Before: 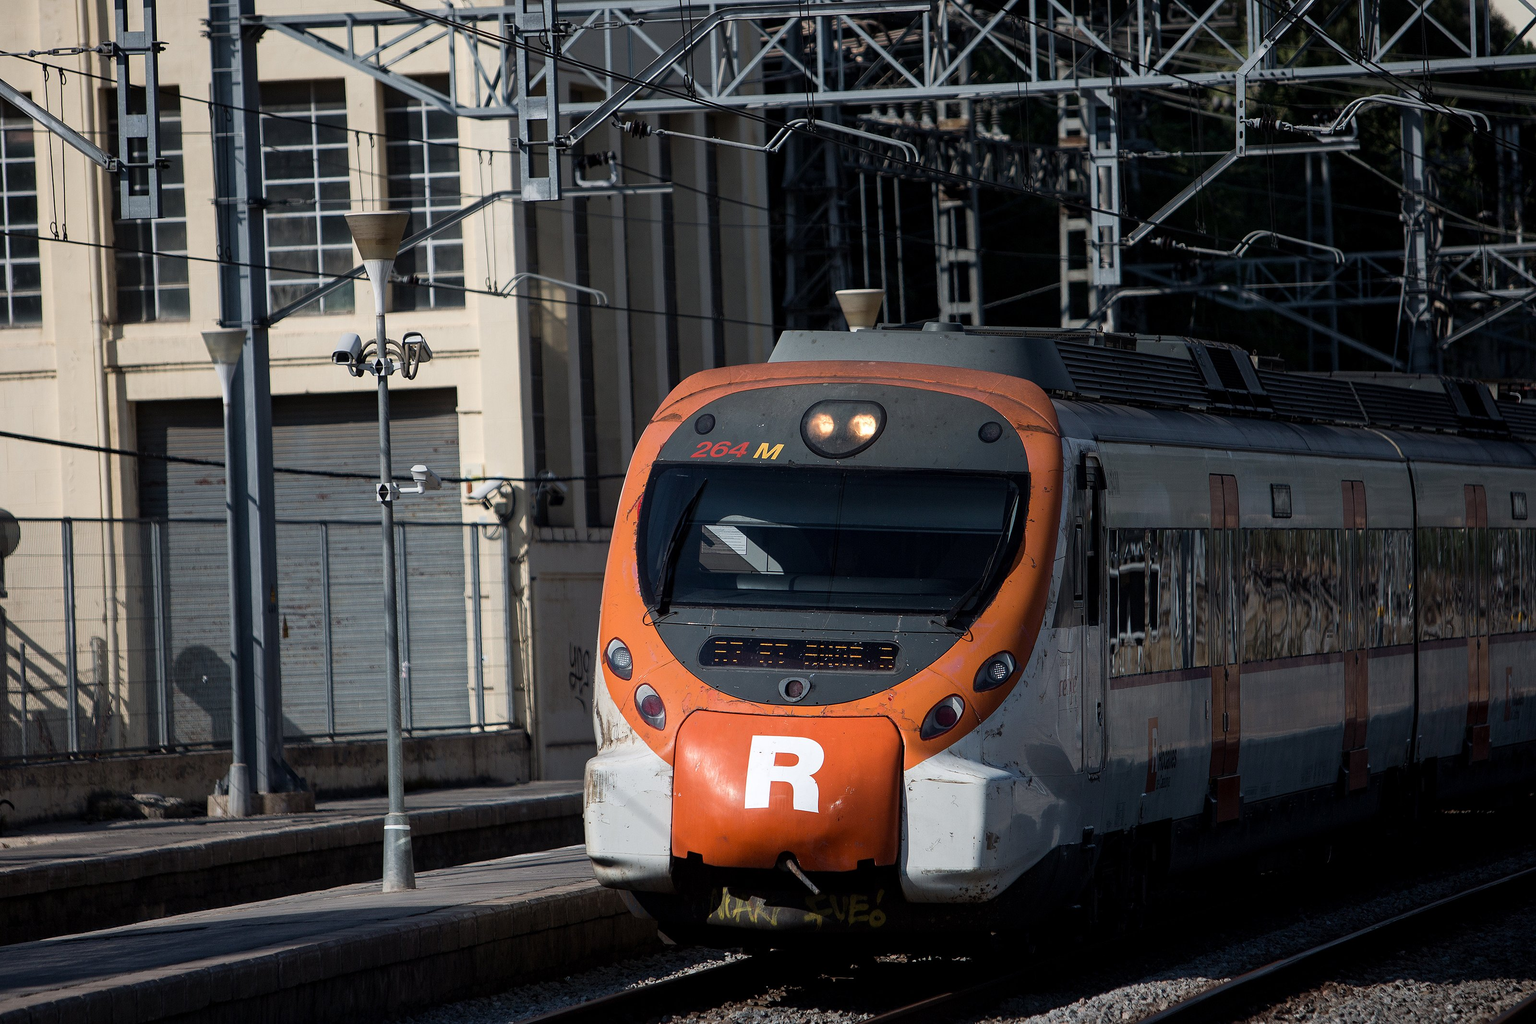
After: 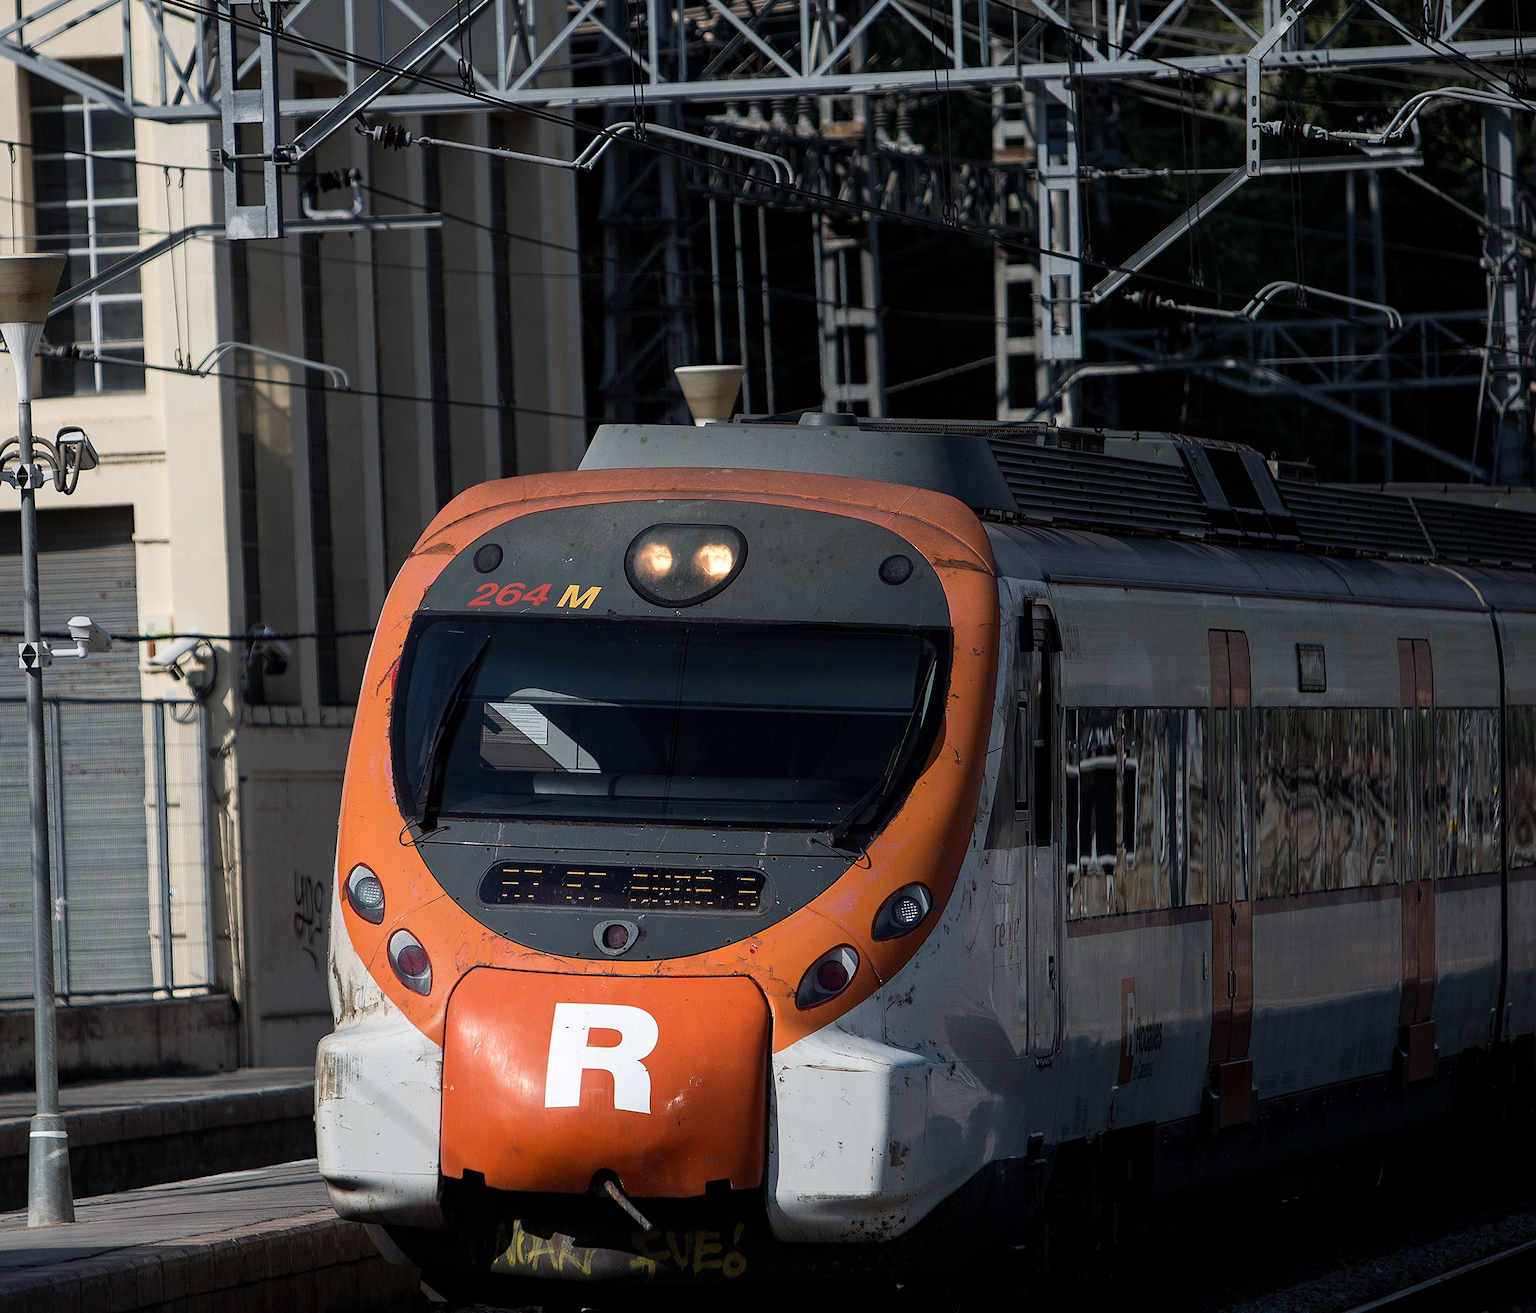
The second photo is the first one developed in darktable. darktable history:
crop and rotate: left 23.685%, top 3.285%, right 6.305%, bottom 6.957%
